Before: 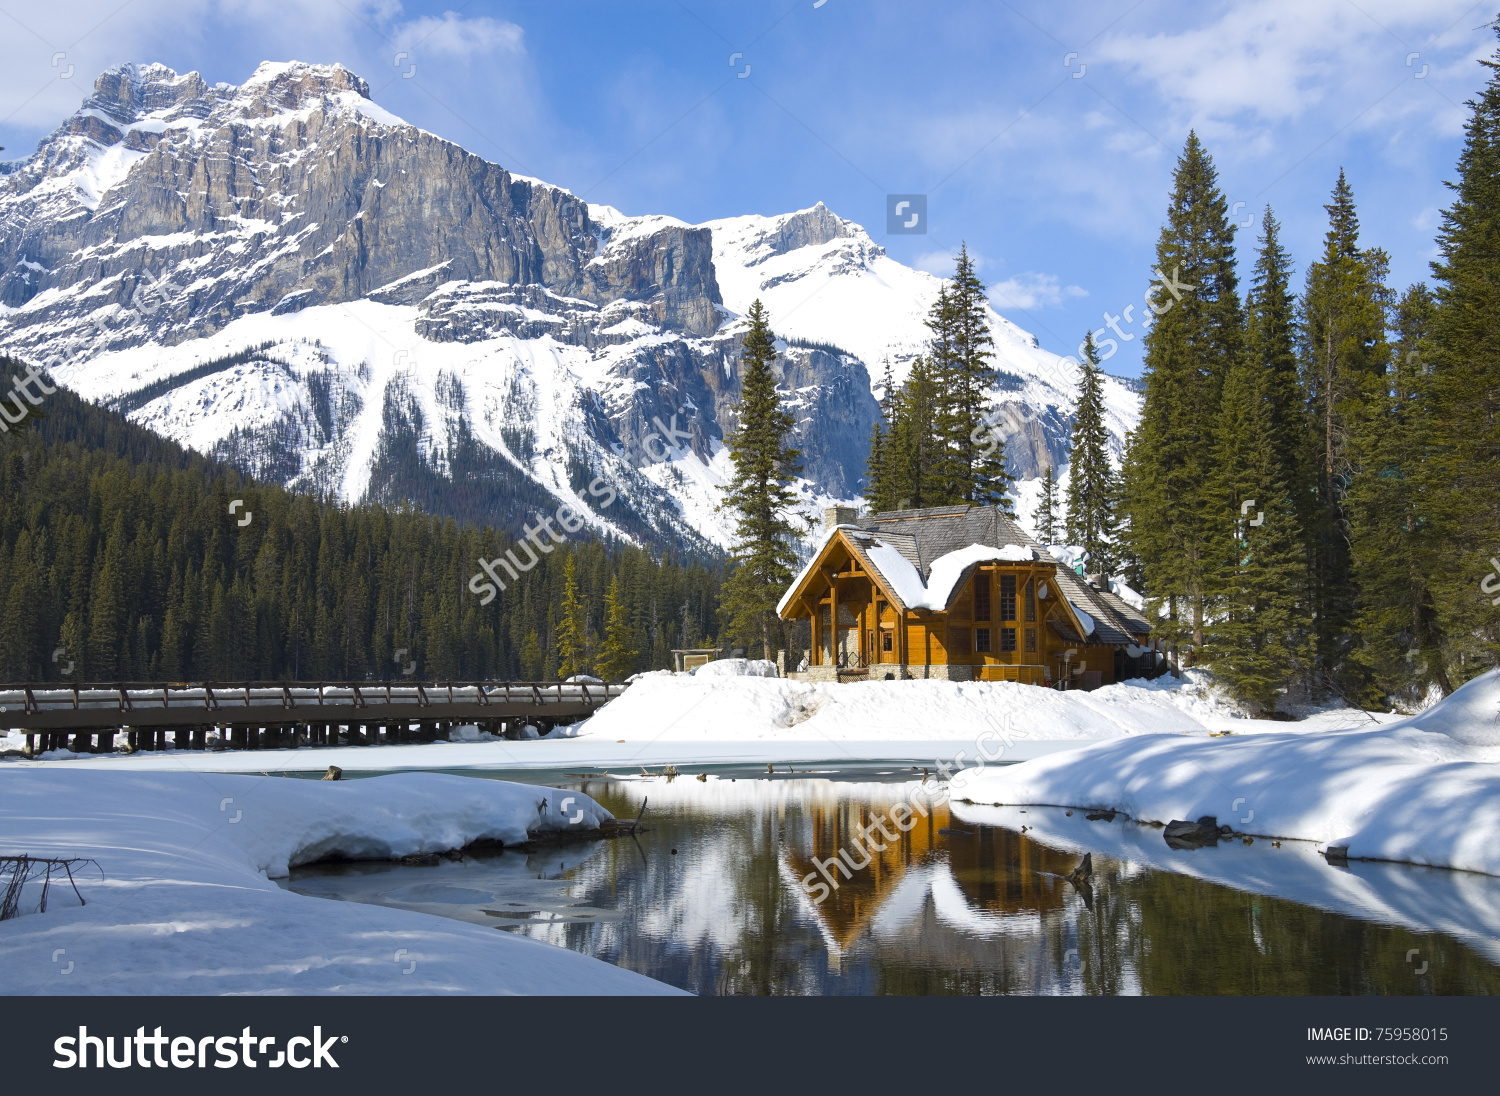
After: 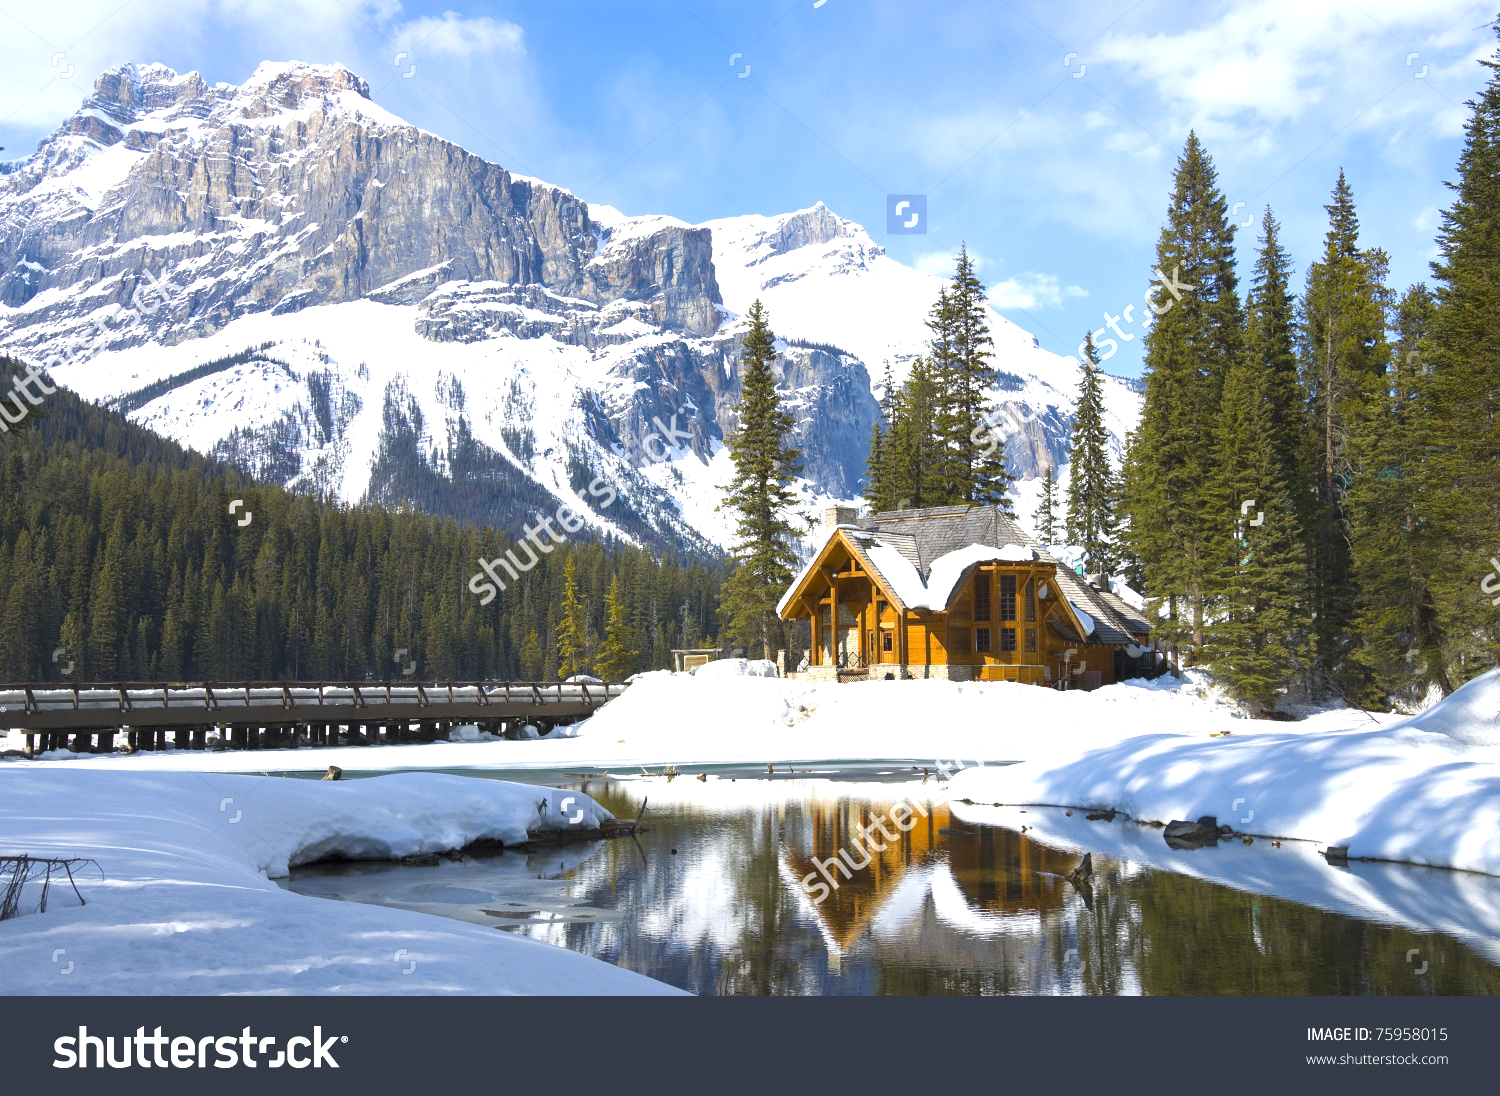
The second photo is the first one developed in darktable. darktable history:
exposure: exposure 0.647 EV, compensate highlight preservation false
